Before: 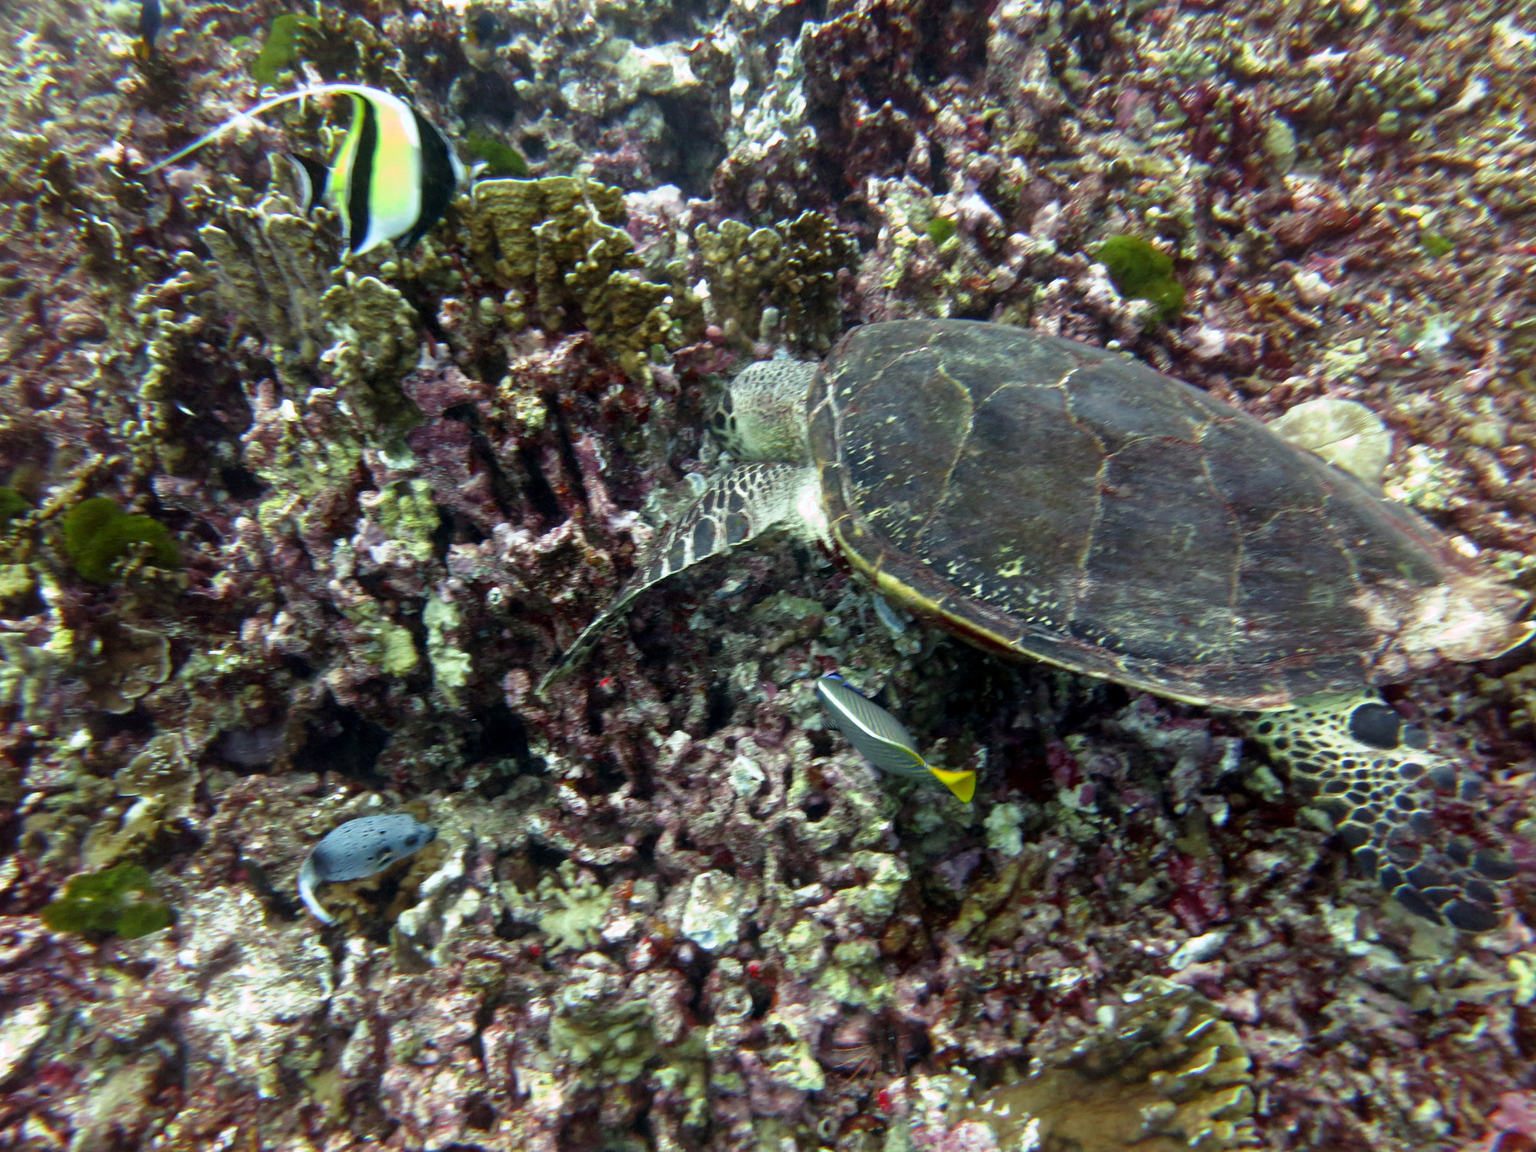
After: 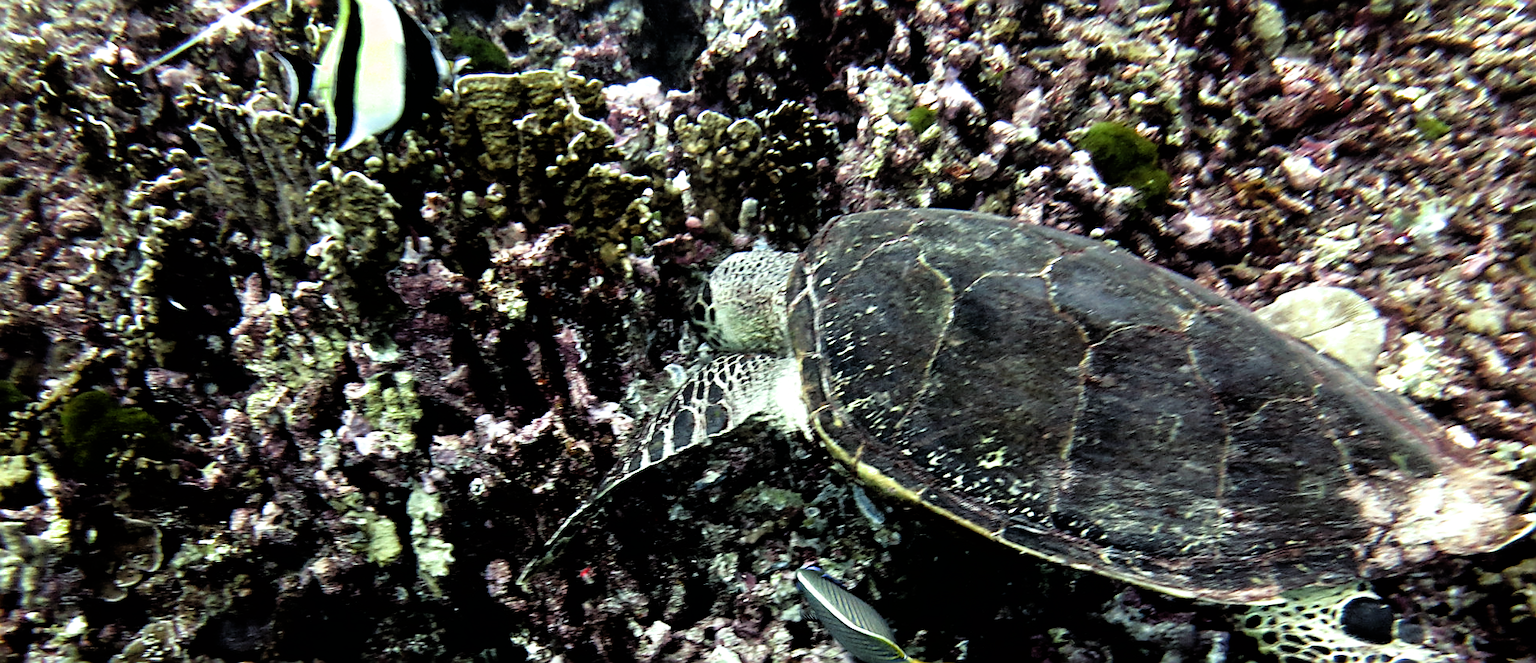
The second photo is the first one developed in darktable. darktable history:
sharpen: amount 1
crop and rotate: top 10.605%, bottom 33.274%
filmic rgb: black relative exposure -3.63 EV, white relative exposure 2.16 EV, hardness 3.62
rotate and perspective: lens shift (horizontal) -0.055, automatic cropping off
